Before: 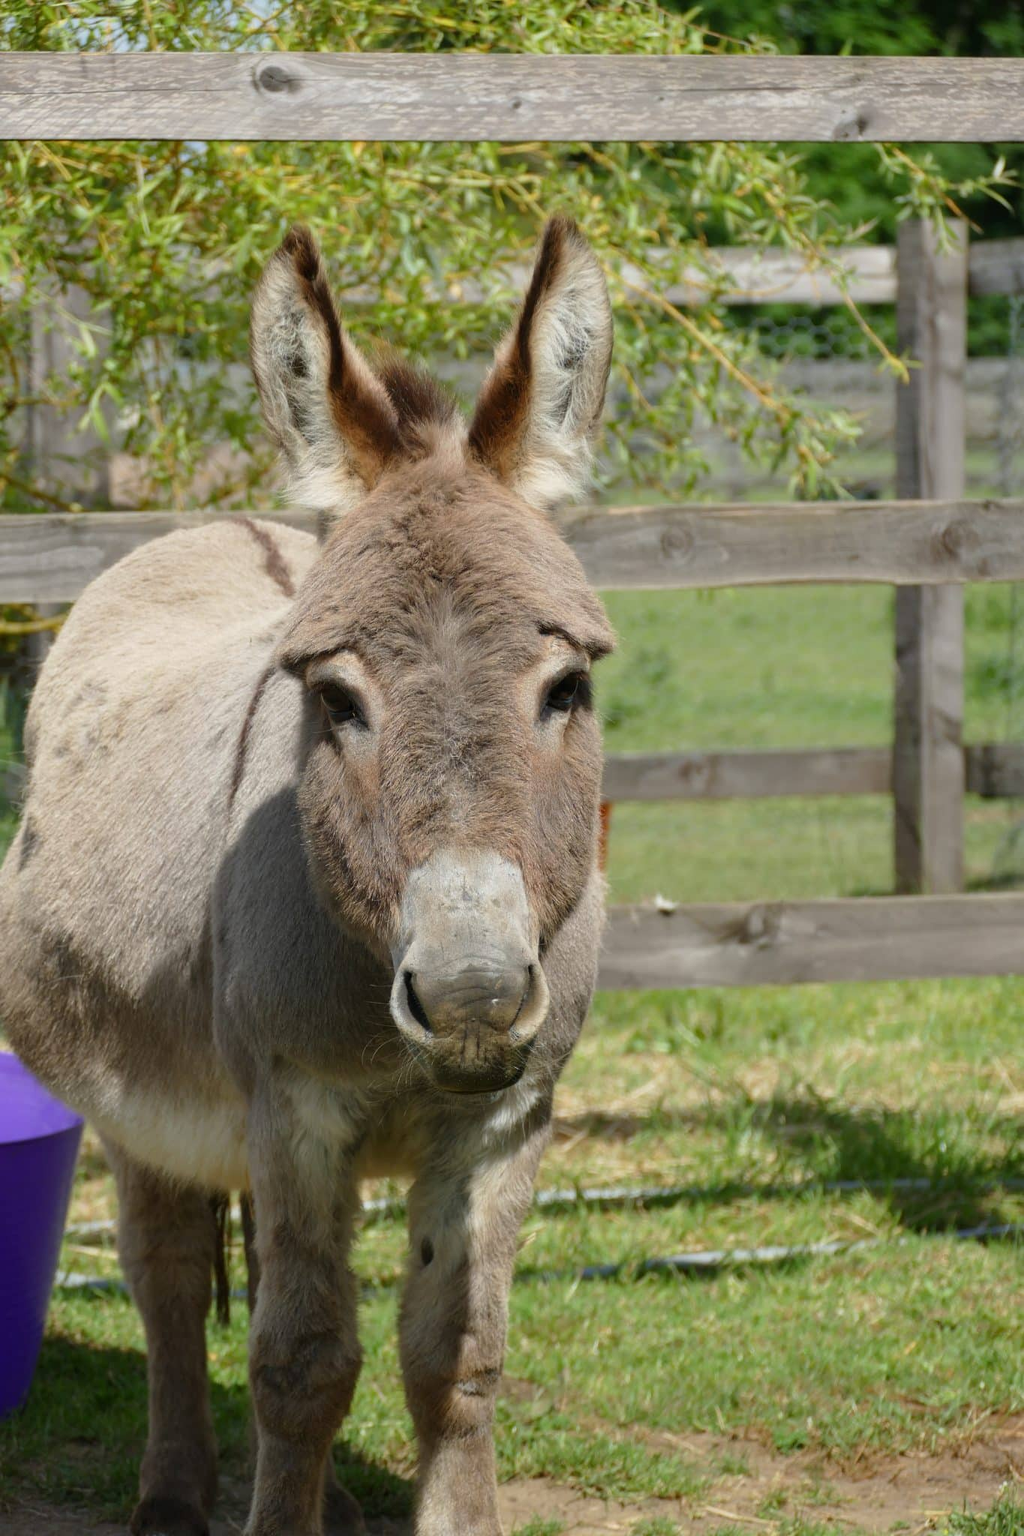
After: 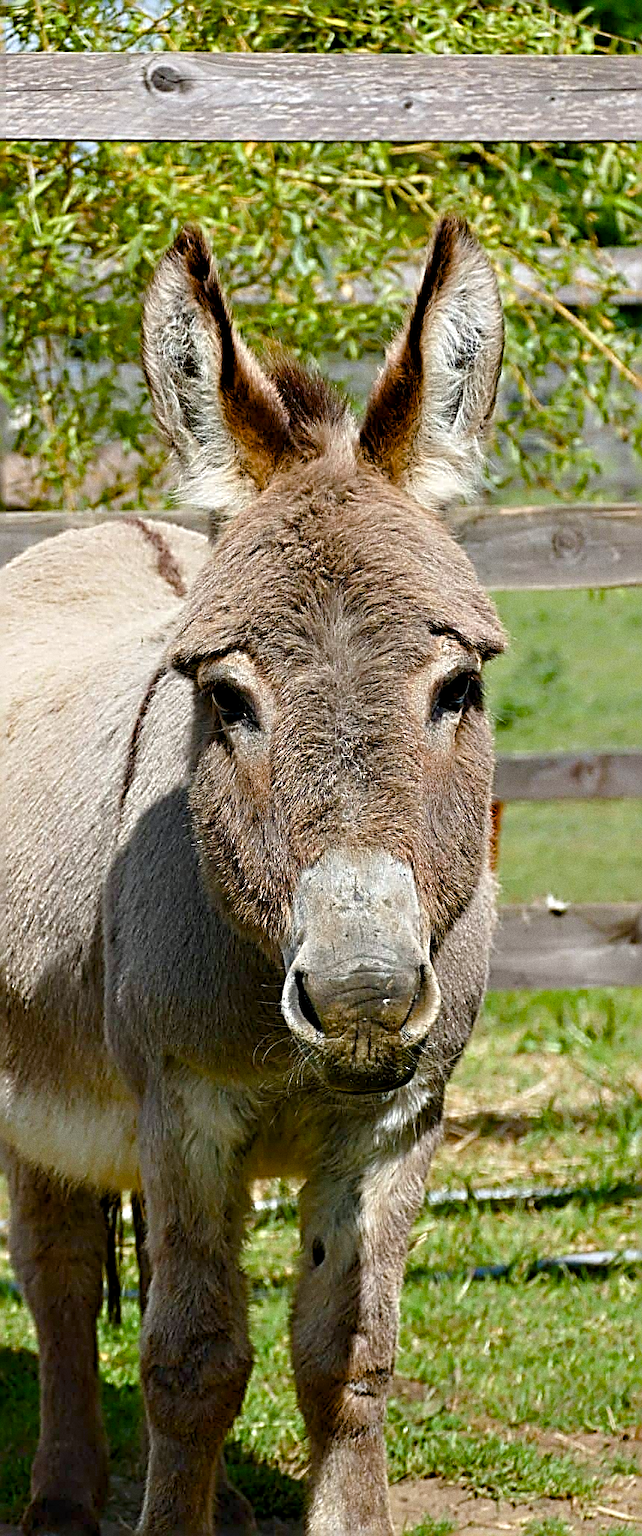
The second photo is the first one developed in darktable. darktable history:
shadows and highlights: shadows -40.15, highlights 62.88, soften with gaussian
crop: left 10.644%, right 26.528%
contrast equalizer: octaves 7, y [[0.528, 0.548, 0.563, 0.562, 0.546, 0.526], [0.55 ×6], [0 ×6], [0 ×6], [0 ×6]]
color balance rgb: perceptual saturation grading › global saturation 20%, perceptual saturation grading › highlights -25%, perceptual saturation grading › shadows 50%
sharpen: radius 3.158, amount 1.731
grain: coarseness 0.09 ISO
